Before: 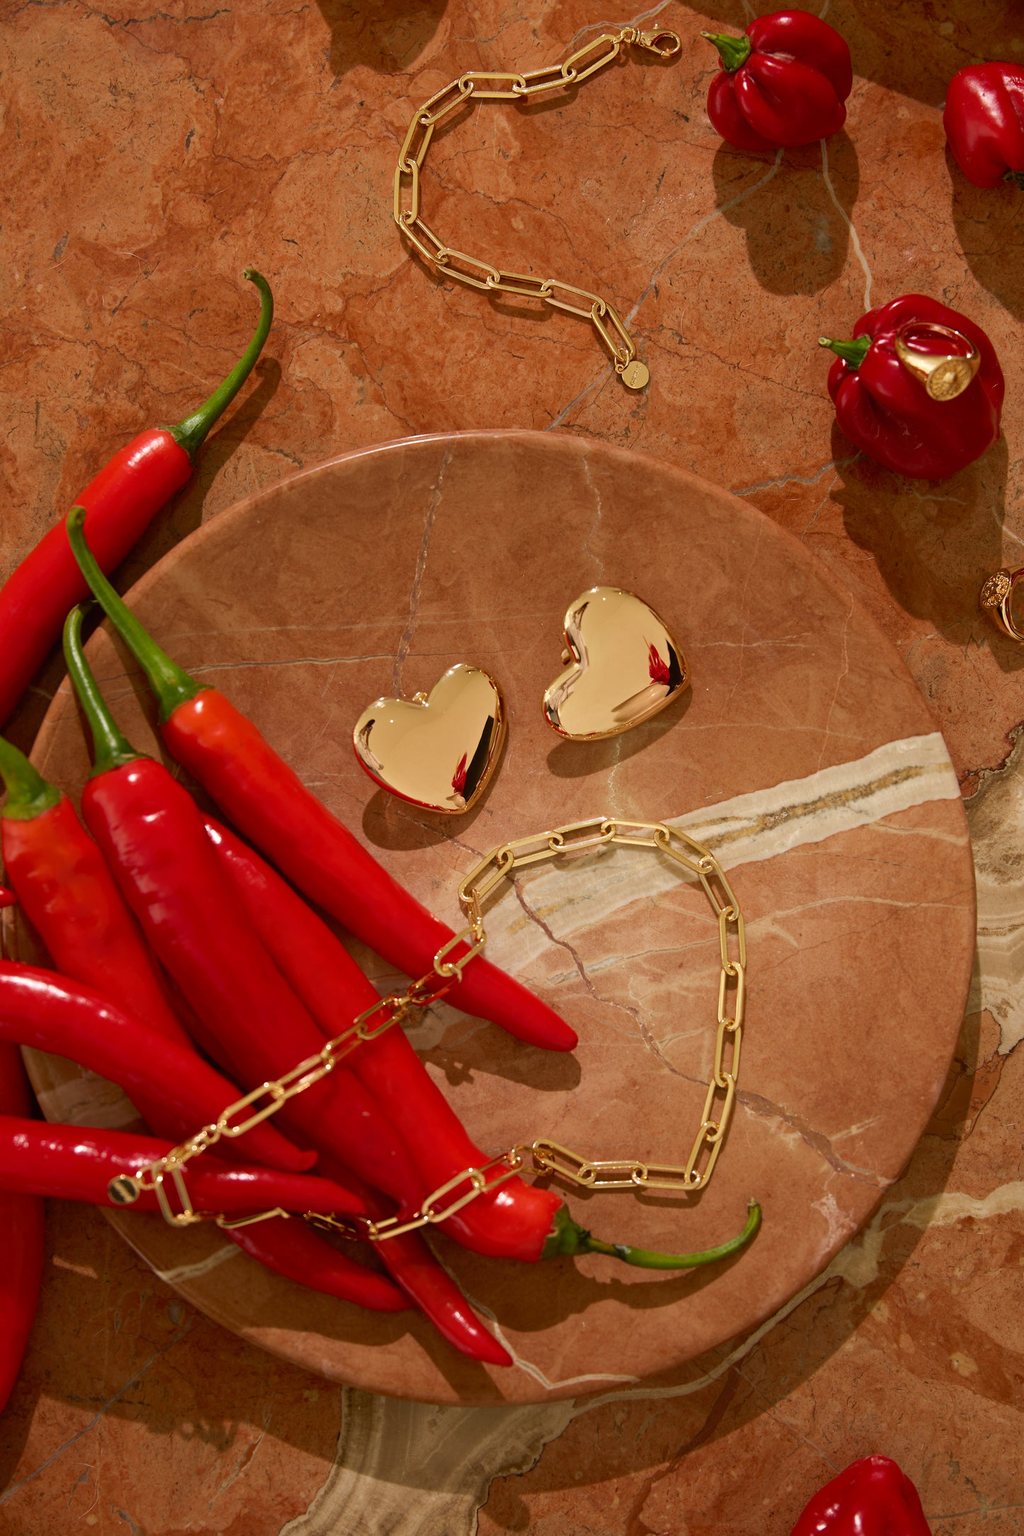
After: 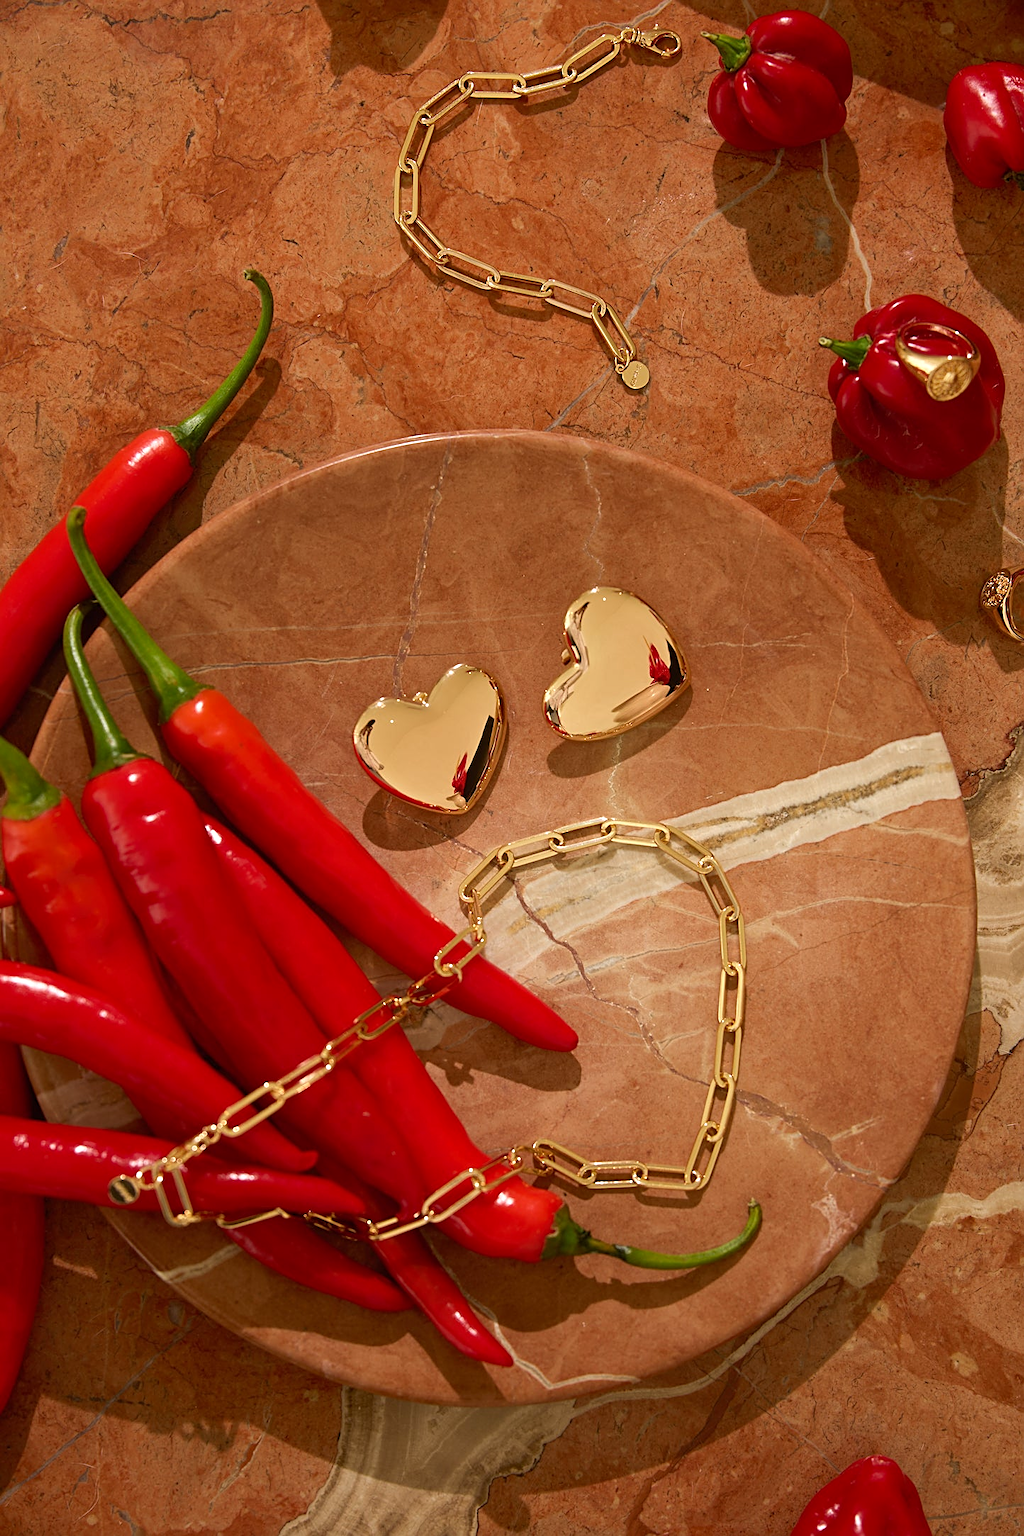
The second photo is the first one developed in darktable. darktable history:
levels: levels [0, 0.476, 0.951]
sharpen: on, module defaults
